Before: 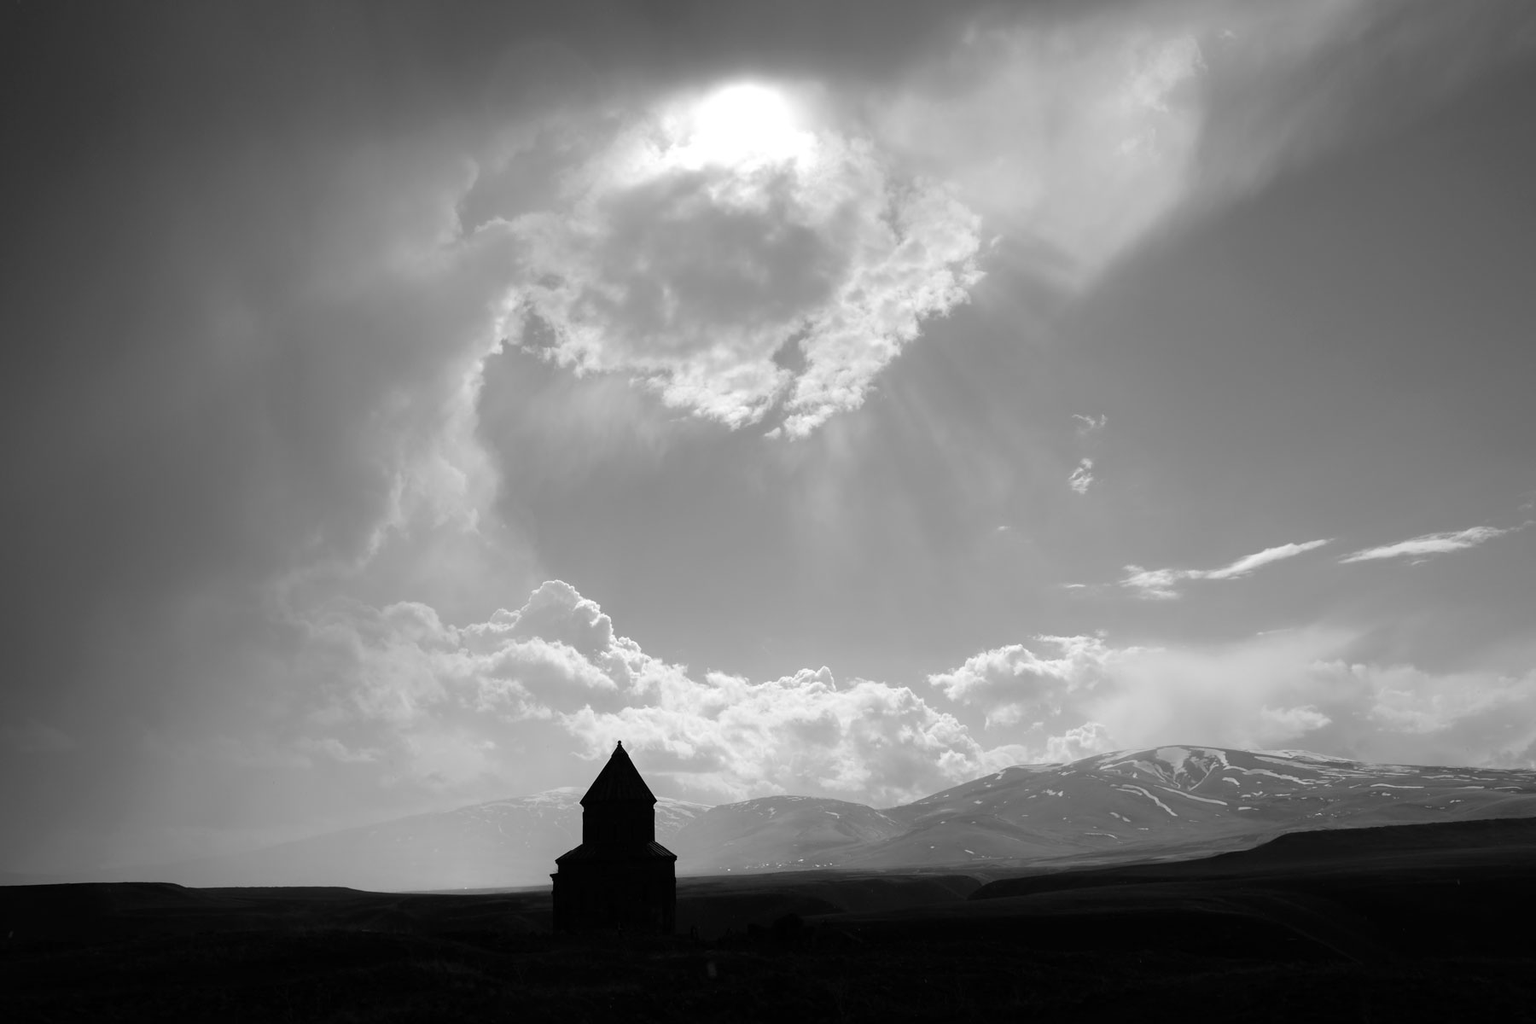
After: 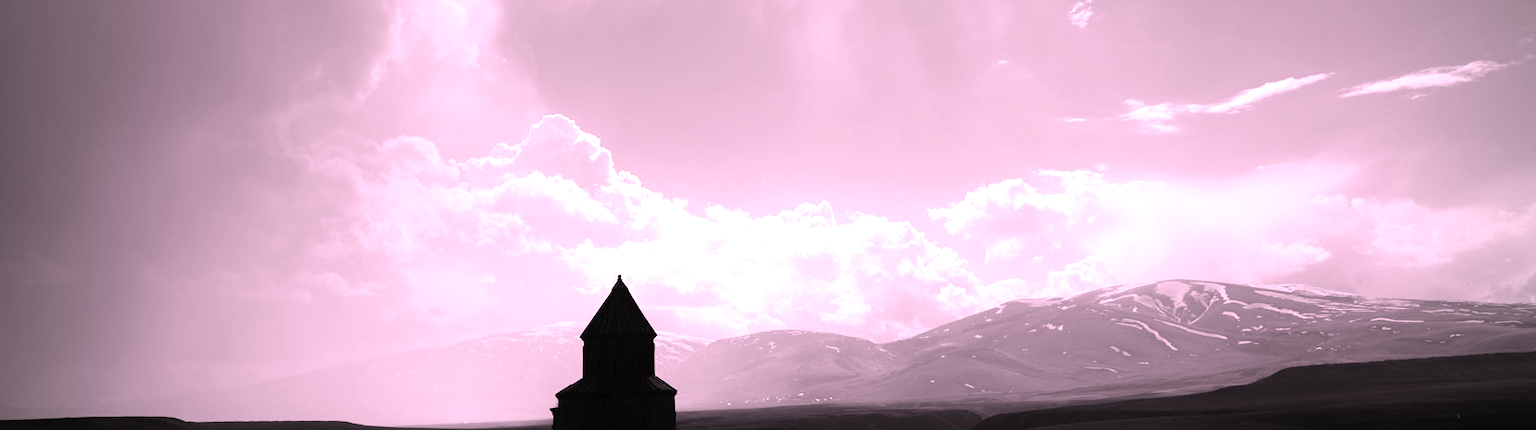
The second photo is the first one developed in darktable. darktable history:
white balance: red 1.188, blue 1.11
exposure: exposure 0.77 EV, compensate highlight preservation false
crop: top 45.551%, bottom 12.262%
contrast equalizer: y [[0.439, 0.44, 0.442, 0.457, 0.493, 0.498], [0.5 ×6], [0.5 ×6], [0 ×6], [0 ×6]]
color balance rgb: perceptual saturation grading › global saturation 30%, global vibrance 20%
vignetting: on, module defaults
